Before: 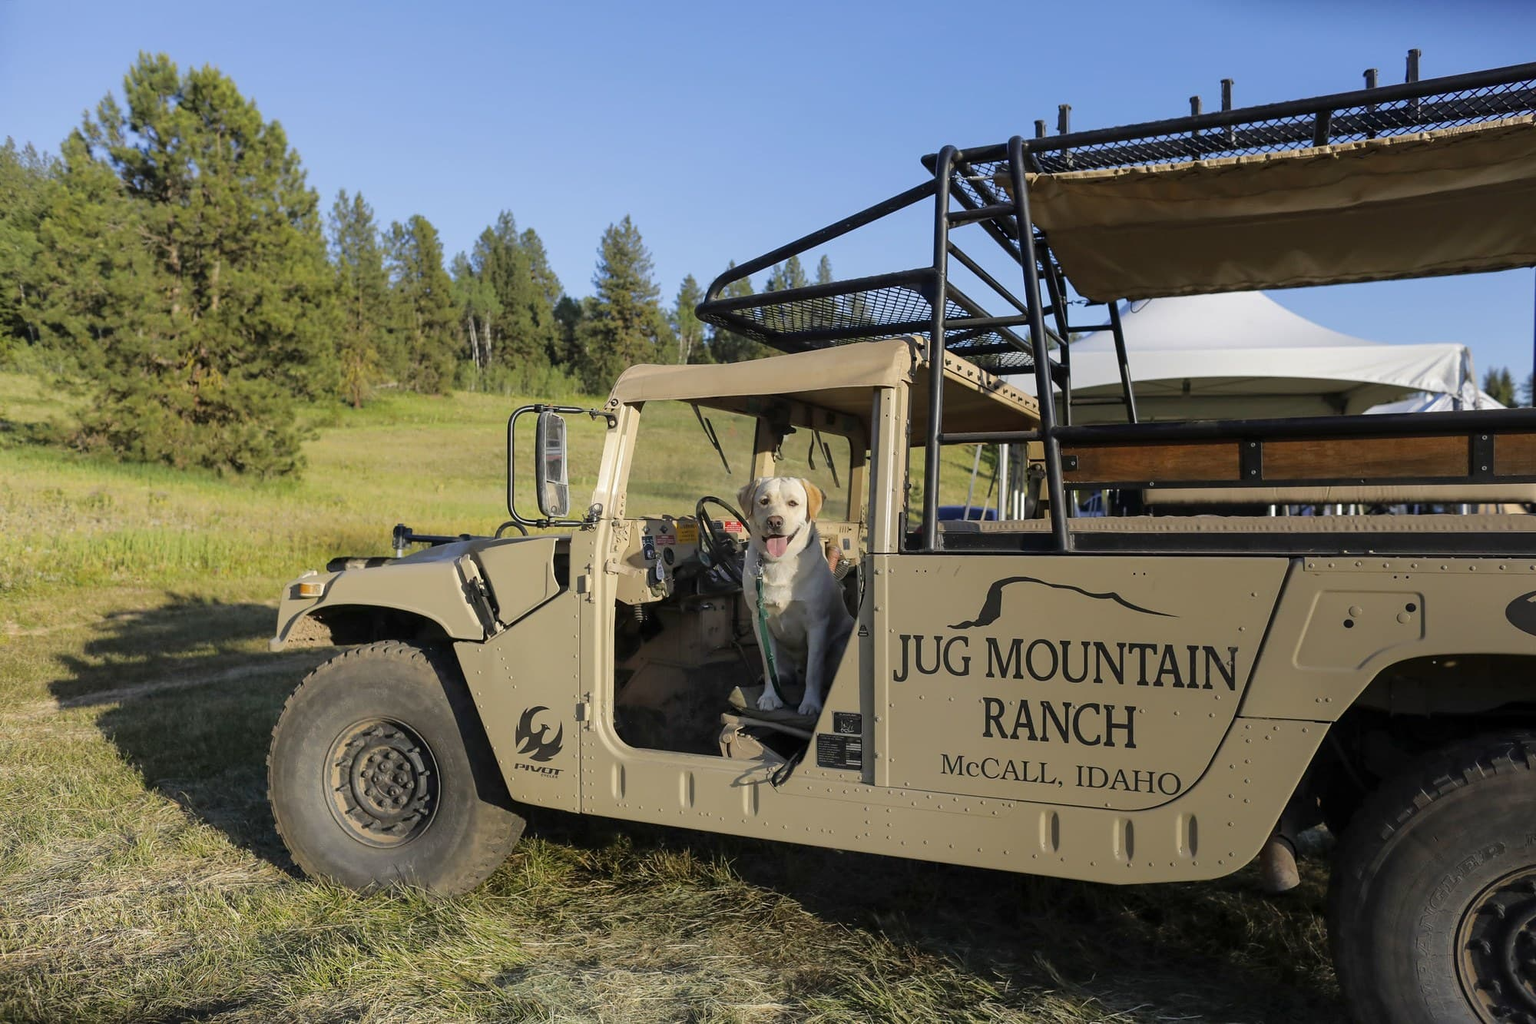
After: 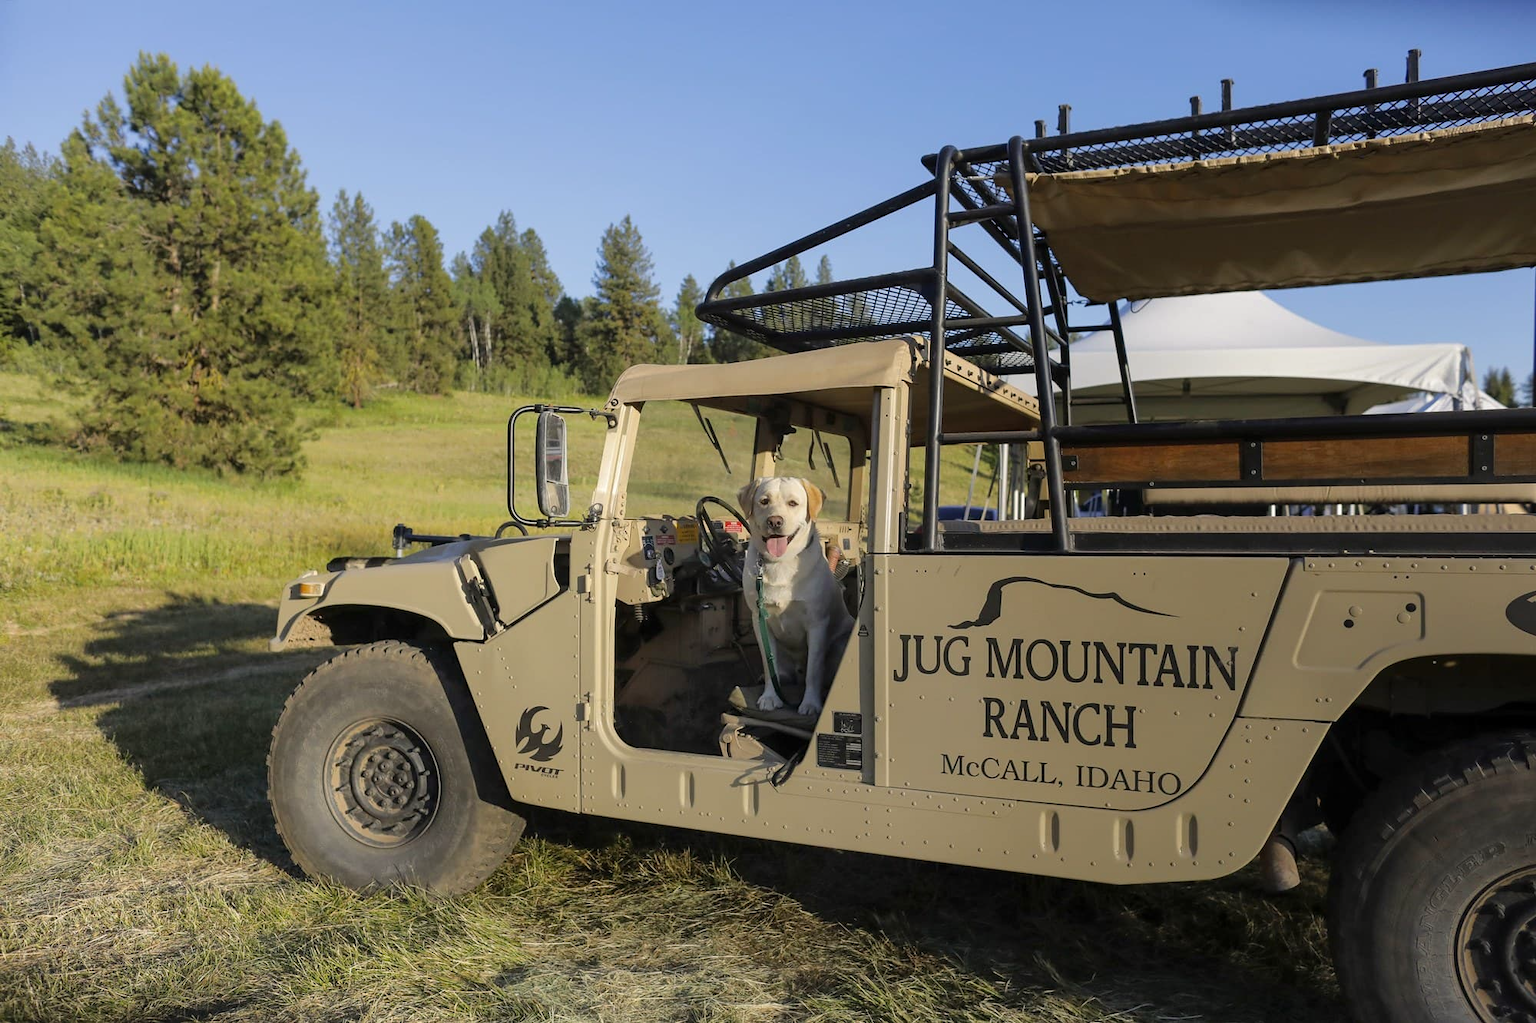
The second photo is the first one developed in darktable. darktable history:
color zones: curves: ch1 [(0, 0.513) (0.143, 0.524) (0.286, 0.511) (0.429, 0.506) (0.571, 0.503) (0.714, 0.503) (0.857, 0.508) (1, 0.513)]
color calibration: x 0.342, y 0.355, temperature 5146 K
